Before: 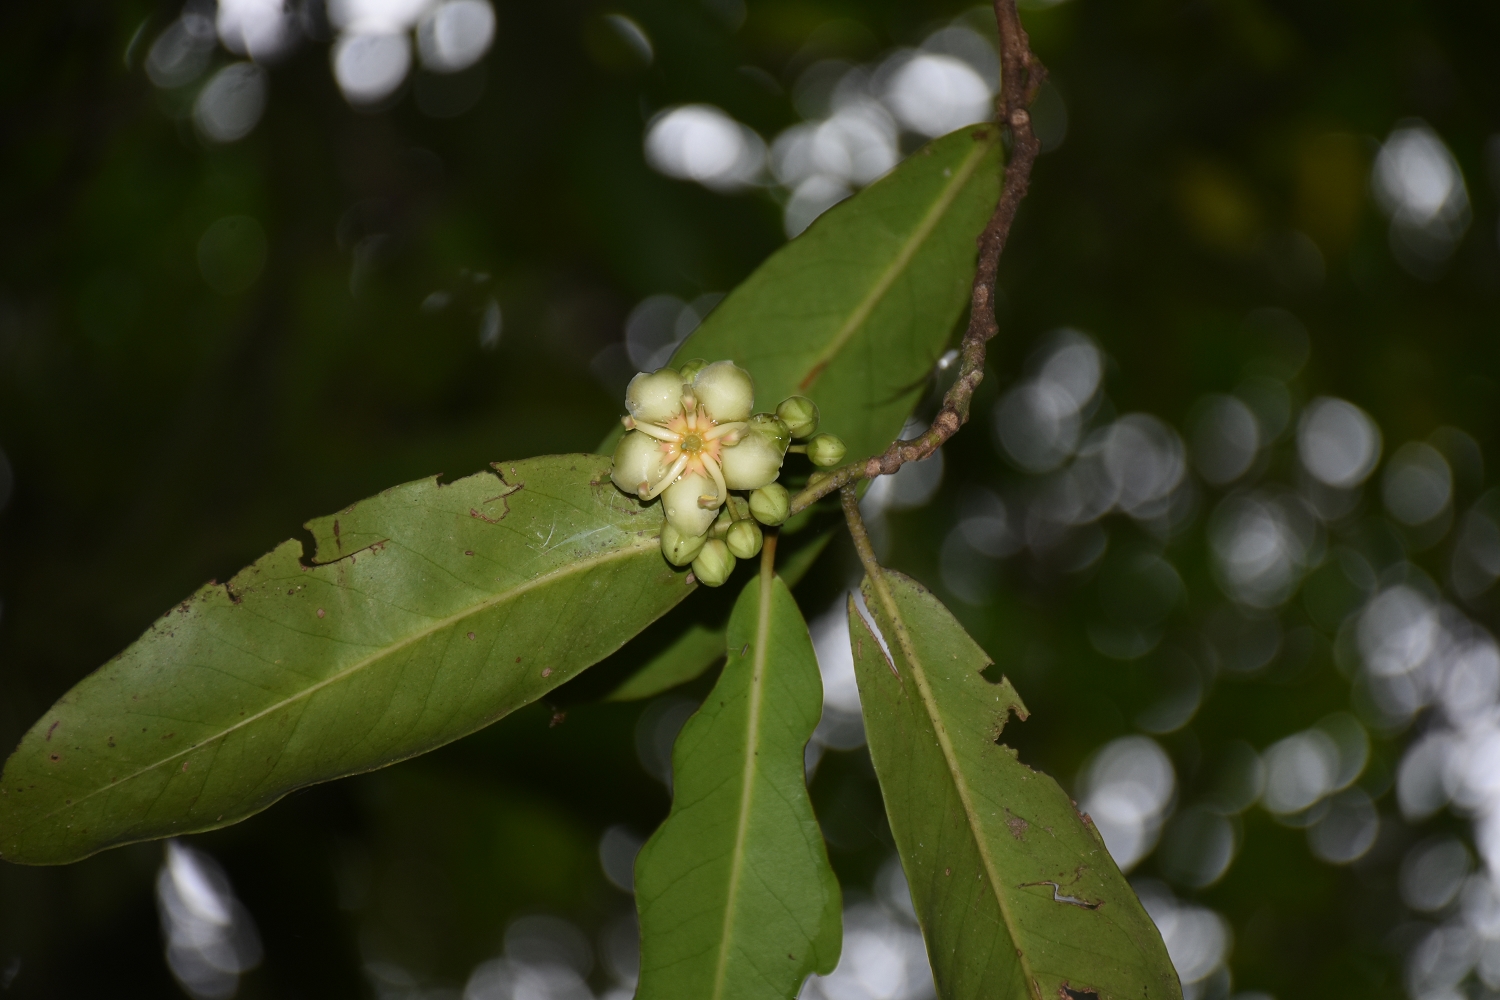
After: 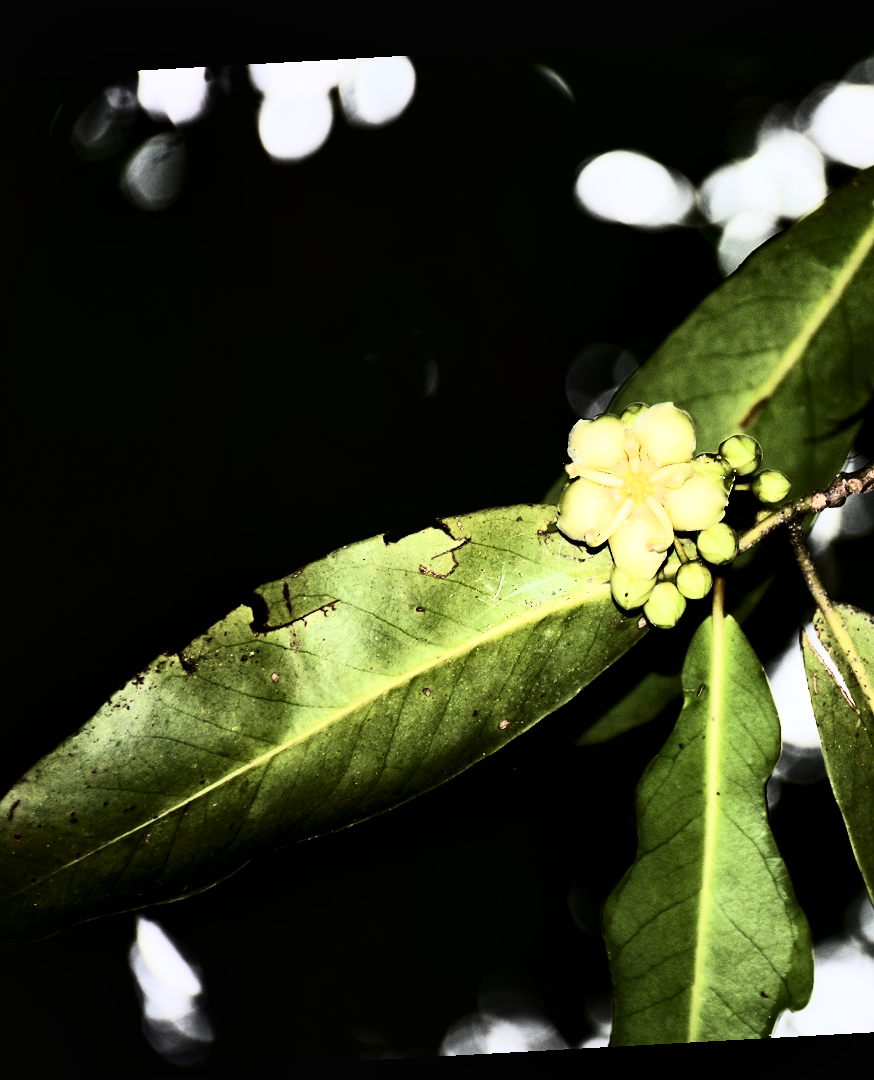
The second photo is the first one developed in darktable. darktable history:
rotate and perspective: rotation -3.18°, automatic cropping off
rgb curve: curves: ch0 [(0, 0) (0.21, 0.15) (0.24, 0.21) (0.5, 0.75) (0.75, 0.96) (0.89, 0.99) (1, 1)]; ch1 [(0, 0.02) (0.21, 0.13) (0.25, 0.2) (0.5, 0.67) (0.75, 0.9) (0.89, 0.97) (1, 1)]; ch2 [(0, 0.02) (0.21, 0.13) (0.25, 0.2) (0.5, 0.67) (0.75, 0.9) (0.89, 0.97) (1, 1)], compensate middle gray true
local contrast: mode bilateral grid, contrast 20, coarseness 50, detail 141%, midtone range 0.2
tone equalizer: -8 EV -0.75 EV, -7 EV -0.7 EV, -6 EV -0.6 EV, -5 EV -0.4 EV, -3 EV 0.4 EV, -2 EV 0.6 EV, -1 EV 0.7 EV, +0 EV 0.75 EV, edges refinement/feathering 500, mask exposure compensation -1.57 EV, preserve details no
crop: left 5.114%, right 38.589%
contrast brightness saturation: contrast 0.28
tone curve: curves: ch0 [(0.016, 0.011) (0.204, 0.146) (0.515, 0.476) (0.78, 0.795) (1, 0.981)], color space Lab, linked channels, preserve colors none
shadows and highlights: shadows 4.1, highlights -17.6, soften with gaussian
